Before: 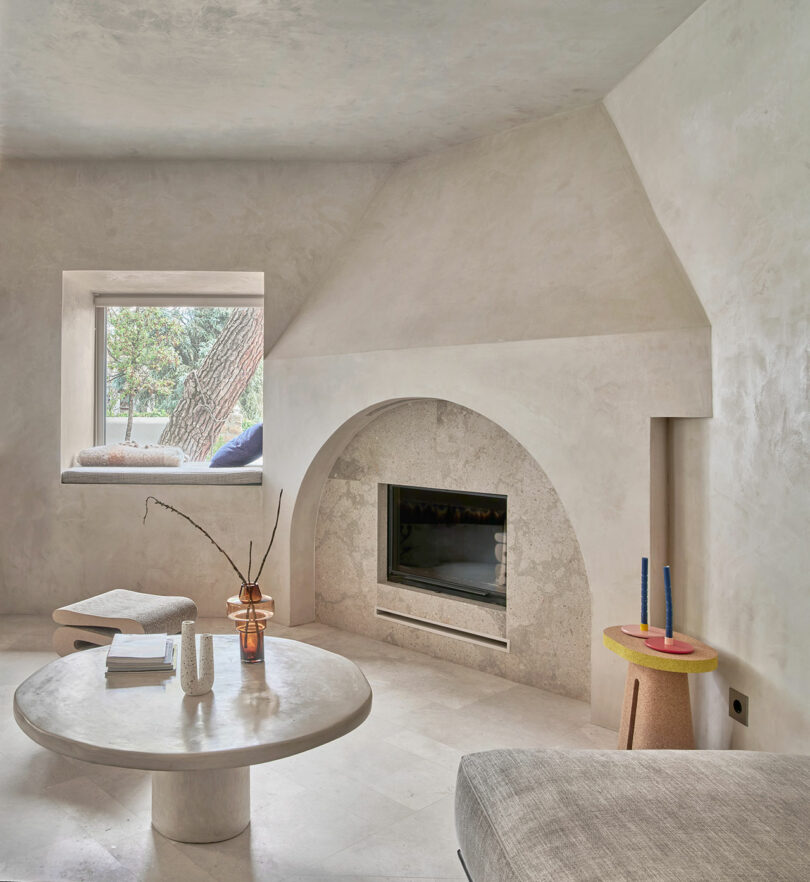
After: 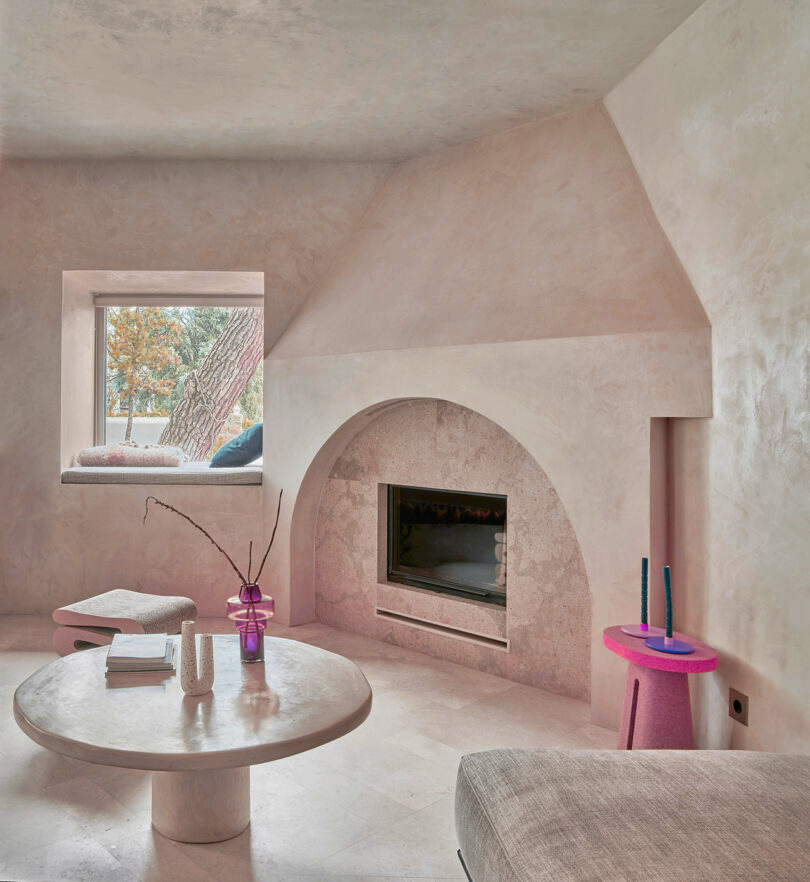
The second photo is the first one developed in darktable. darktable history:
color zones: curves: ch0 [(0.826, 0.353)]; ch1 [(0.242, 0.647) (0.889, 0.342)]; ch2 [(0.246, 0.089) (0.969, 0.068)]
